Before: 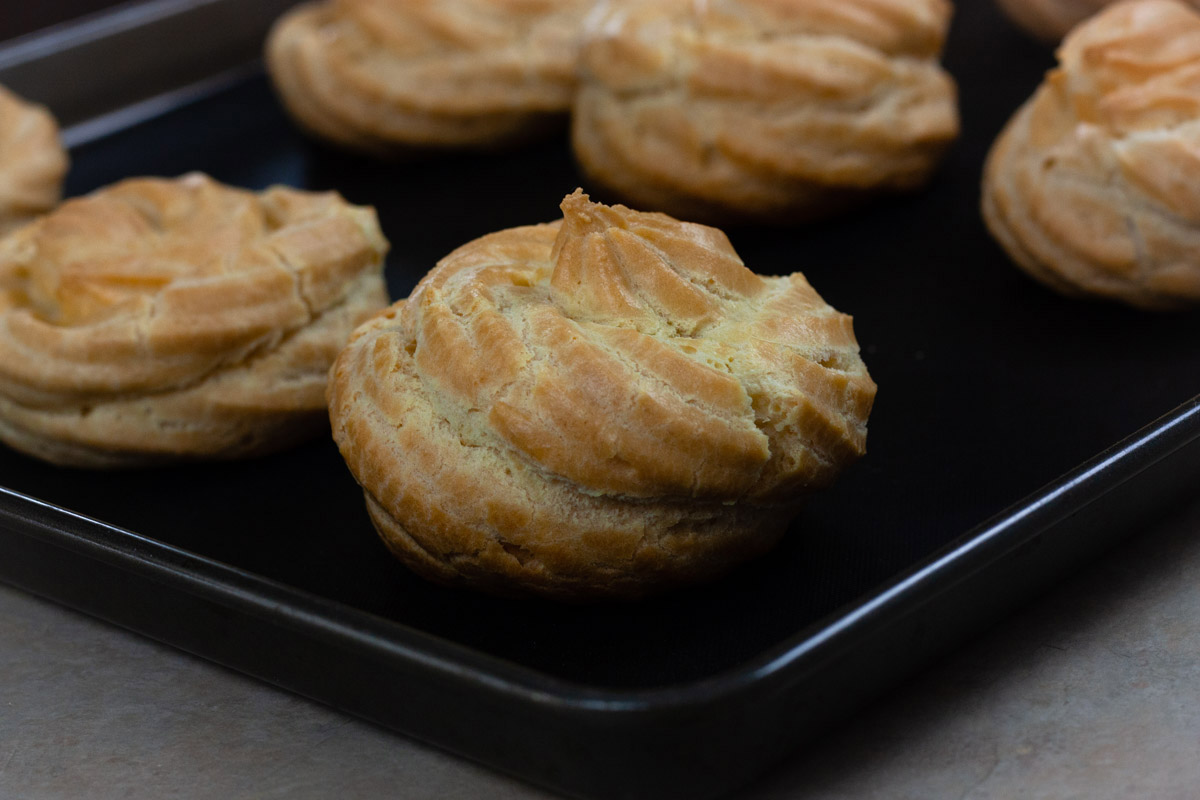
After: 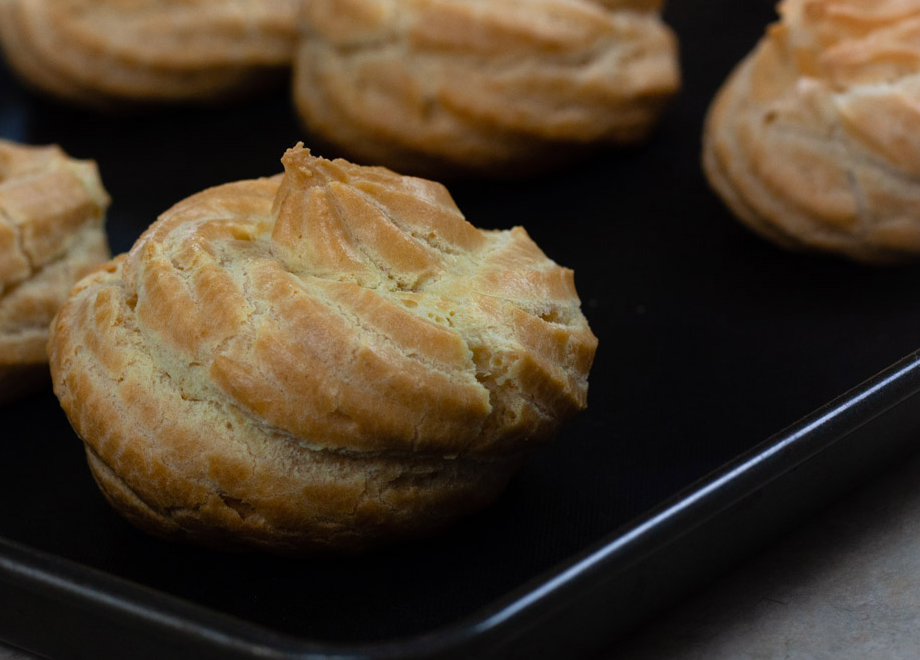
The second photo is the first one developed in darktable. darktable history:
crop: left 23.272%, top 5.825%, bottom 11.585%
